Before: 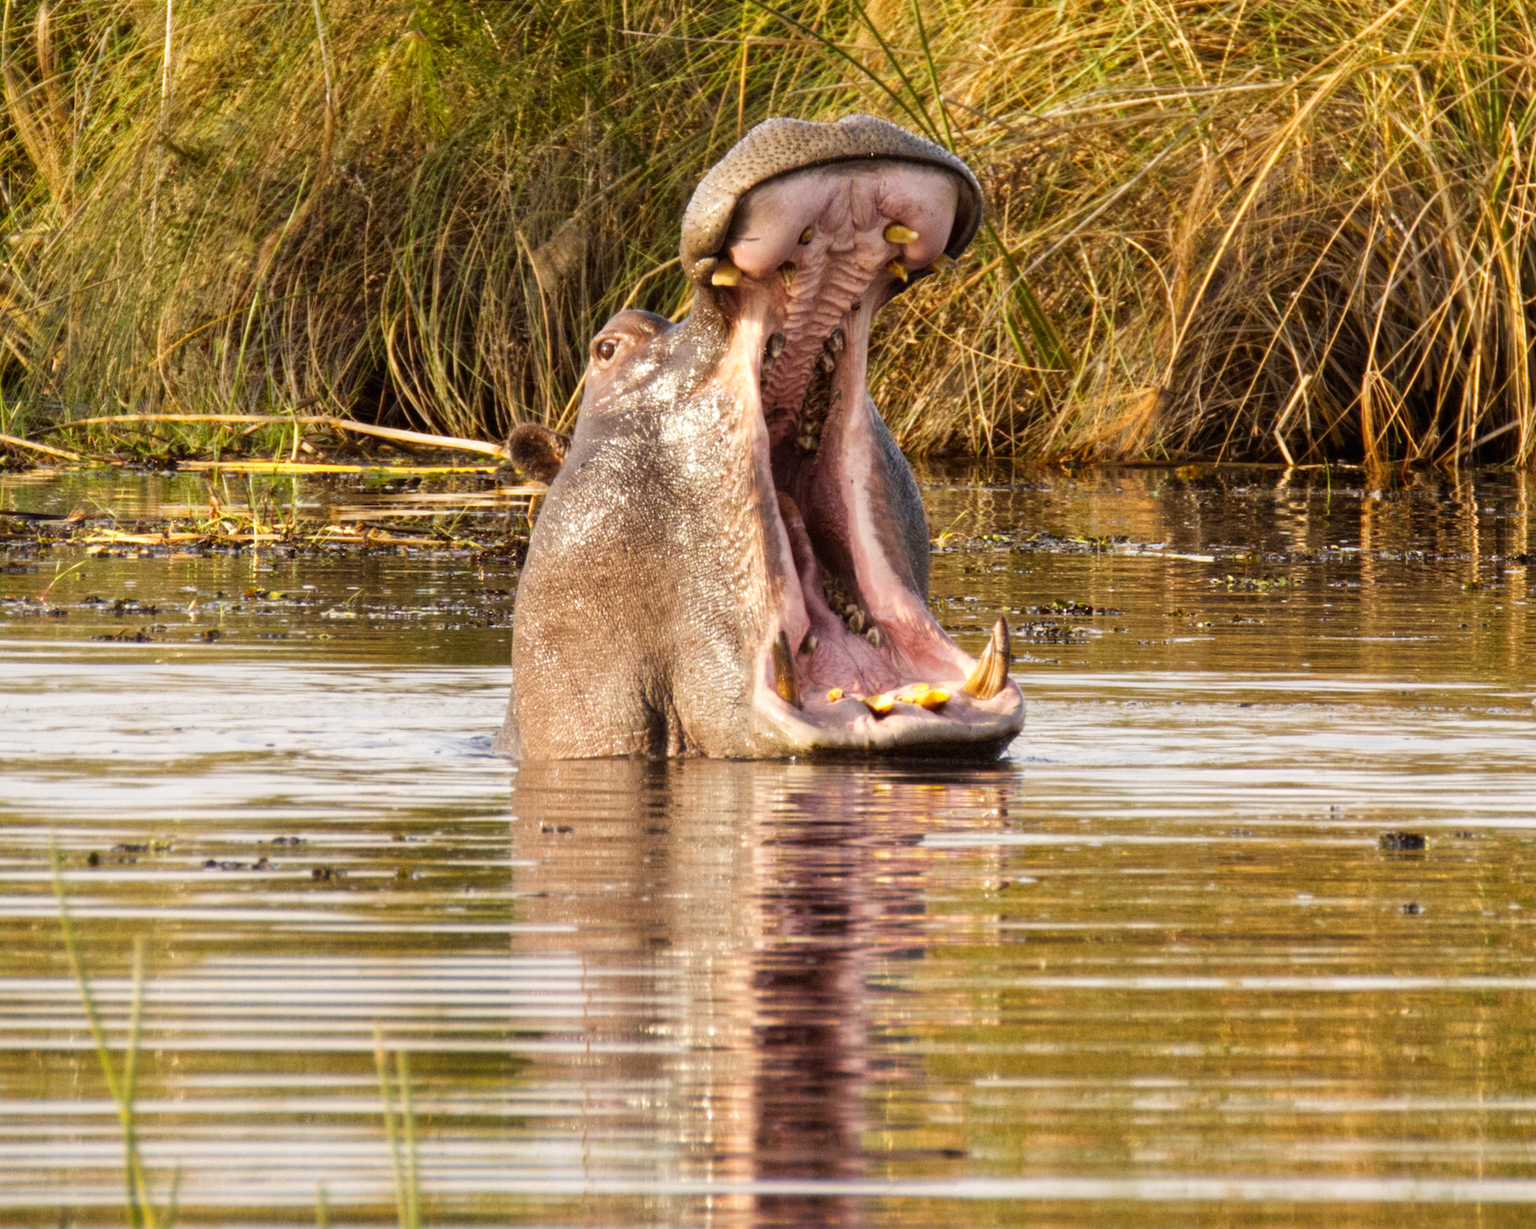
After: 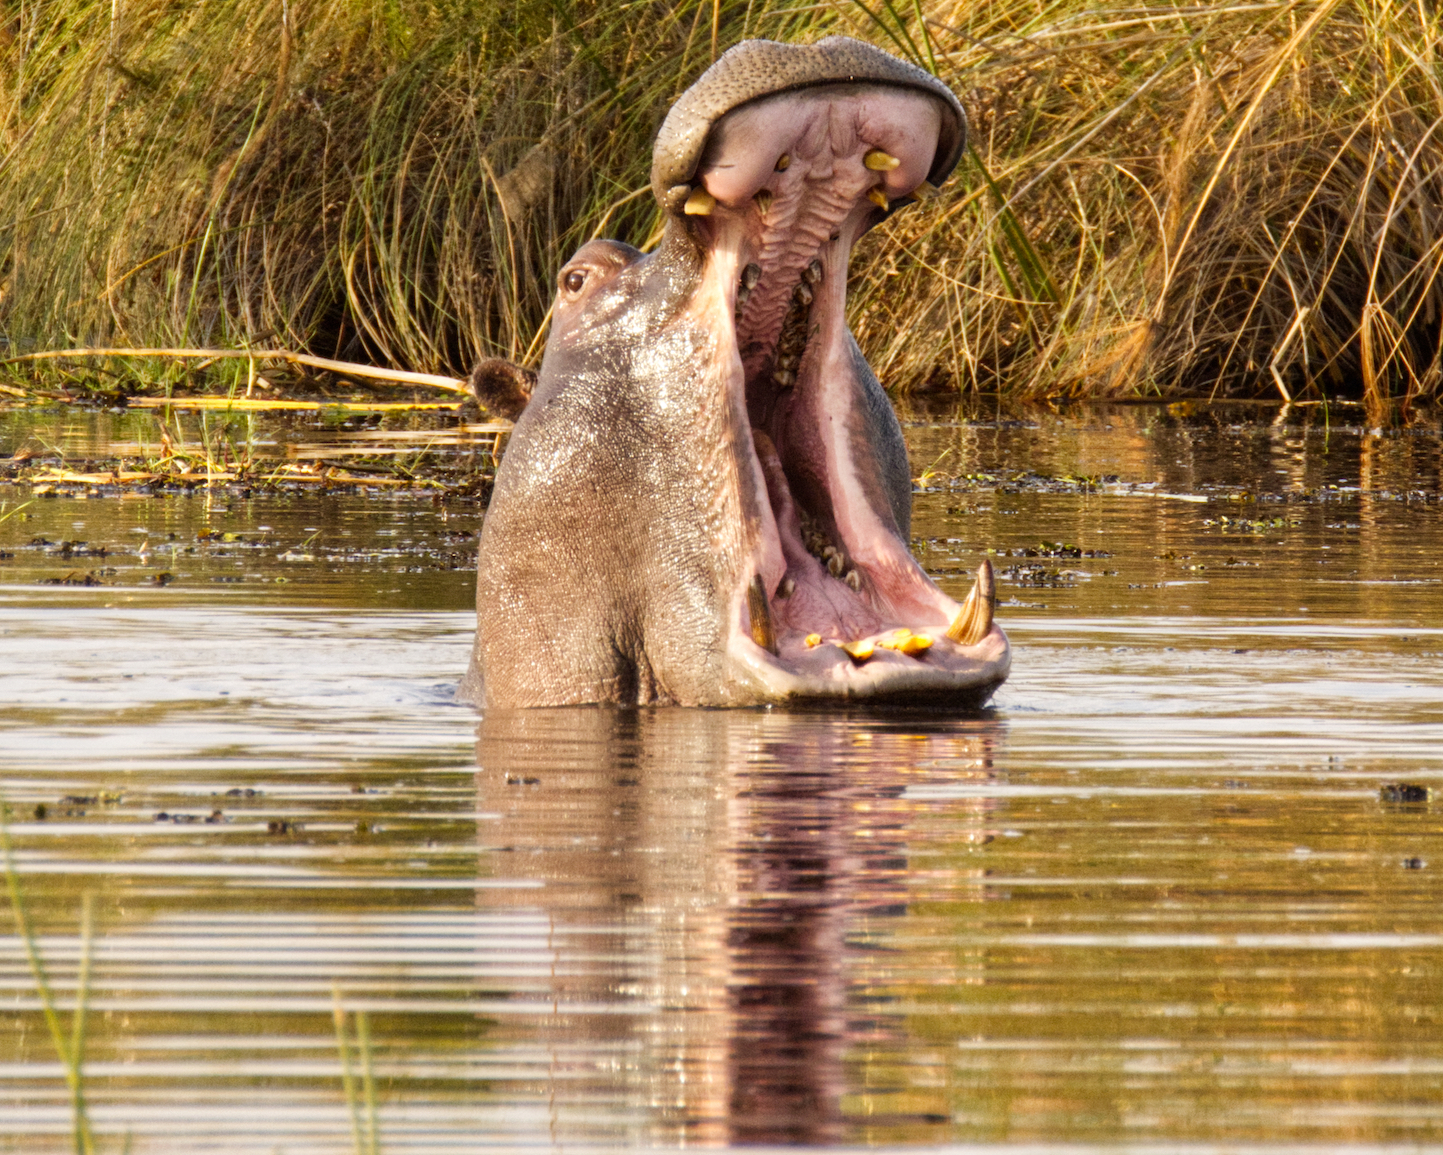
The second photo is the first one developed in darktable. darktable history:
crop: left 3.614%, top 6.513%, right 6.172%, bottom 3.184%
